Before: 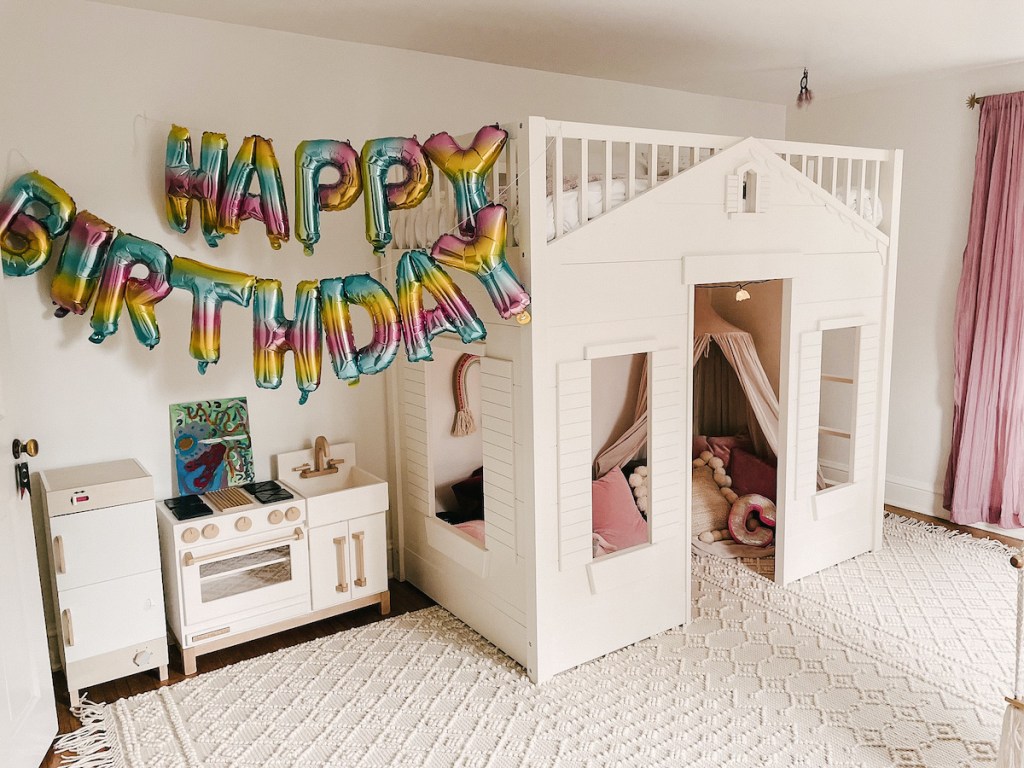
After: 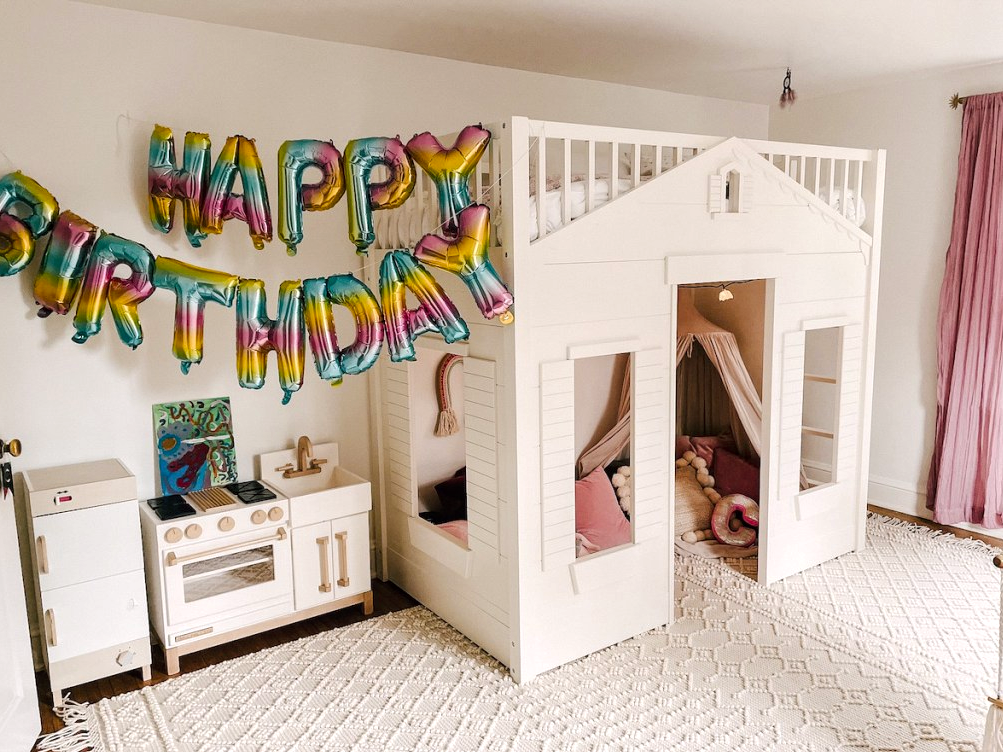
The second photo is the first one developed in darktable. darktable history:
crop: left 1.743%, right 0.268%, bottom 2.011%
color balance: lift [1, 1, 0.999, 1.001], gamma [1, 1.003, 1.005, 0.995], gain [1, 0.992, 0.988, 1.012], contrast 5%, output saturation 110%
local contrast: highlights 100%, shadows 100%, detail 120%, midtone range 0.2
